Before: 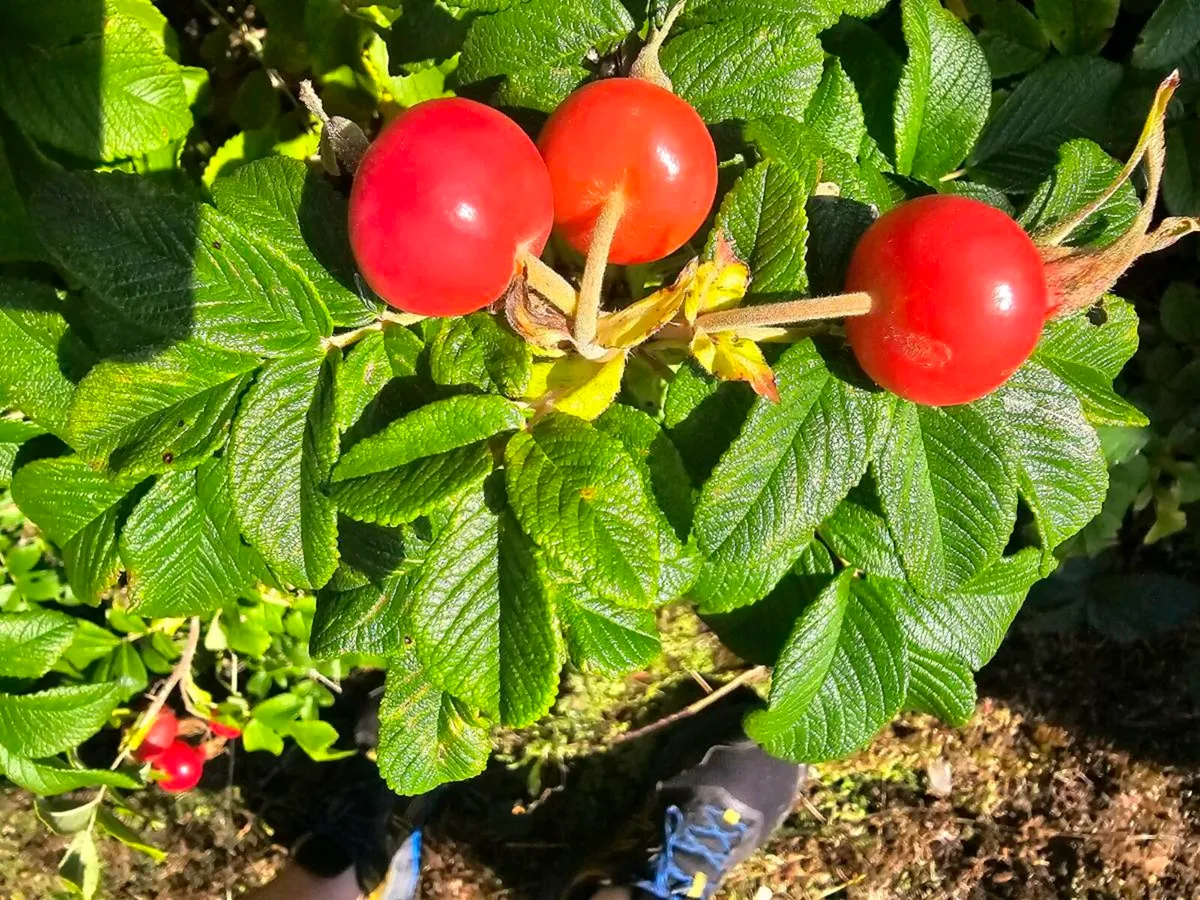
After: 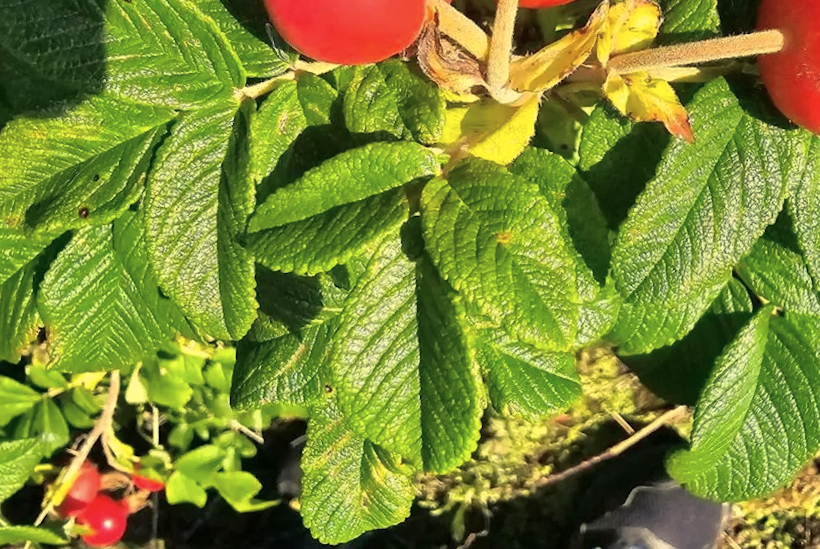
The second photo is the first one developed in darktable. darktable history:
crop: left 6.488%, top 27.668%, right 24.183%, bottom 8.656%
rotate and perspective: rotation -1.42°, crop left 0.016, crop right 0.984, crop top 0.035, crop bottom 0.965
color balance rgb: shadows lift › chroma 2%, shadows lift › hue 263°, highlights gain › chroma 8%, highlights gain › hue 84°, linear chroma grading › global chroma -15%, saturation formula JzAzBz (2021)
white balance: red 0.978, blue 0.999
